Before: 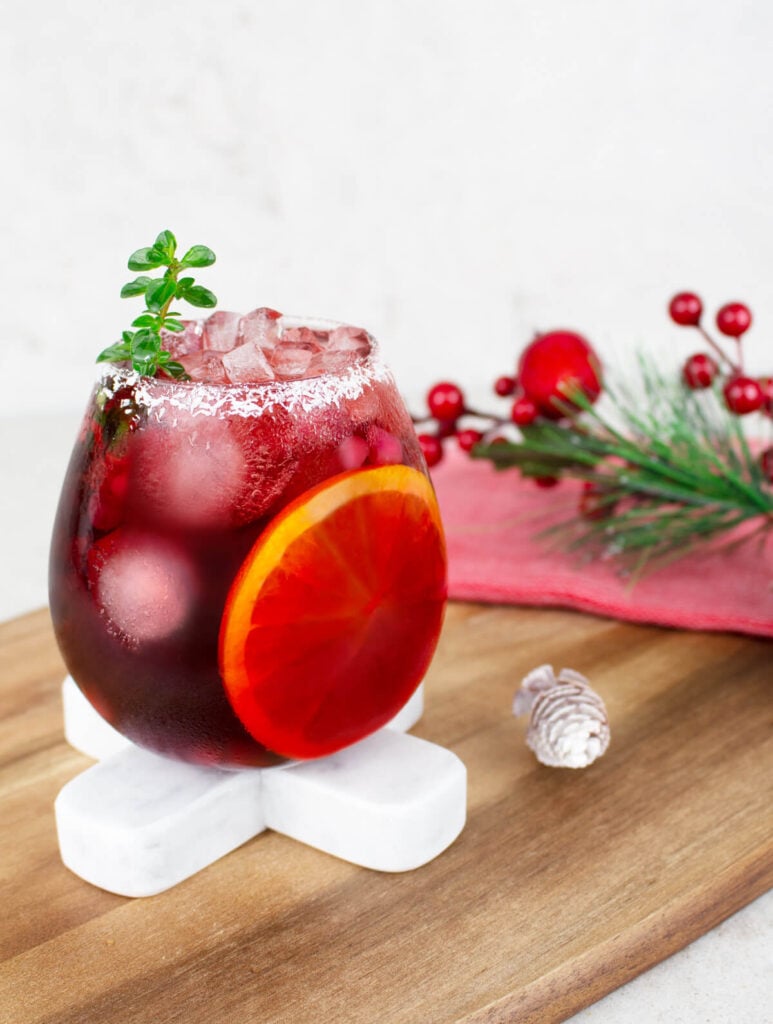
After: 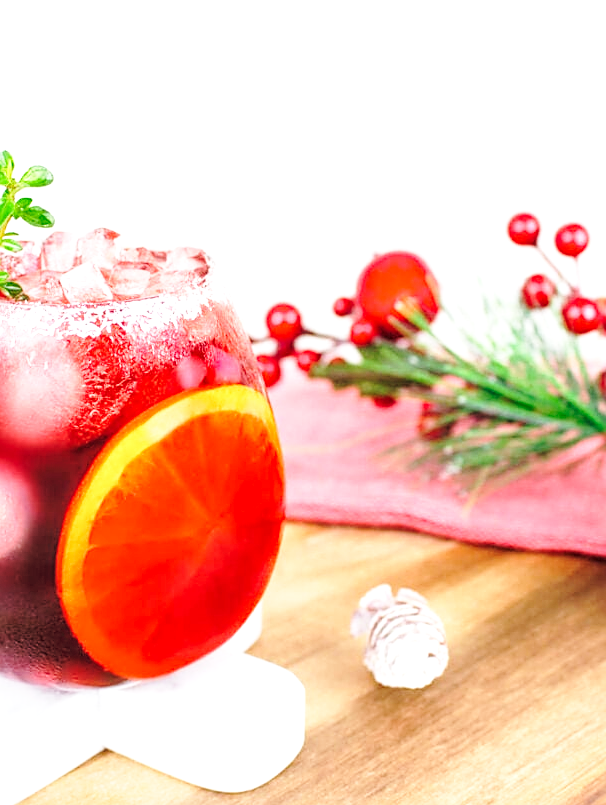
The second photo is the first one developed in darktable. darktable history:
local contrast: on, module defaults
crop and rotate: left 21.013%, top 7.856%, right 0.502%, bottom 13.447%
sharpen: on, module defaults
base curve: curves: ch0 [(0, 0) (0.028, 0.03) (0.121, 0.232) (0.46, 0.748) (0.859, 0.968) (1, 1)], preserve colors none
contrast brightness saturation: brightness 0.145
exposure: black level correction 0, exposure 0.499 EV, compensate highlight preservation false
